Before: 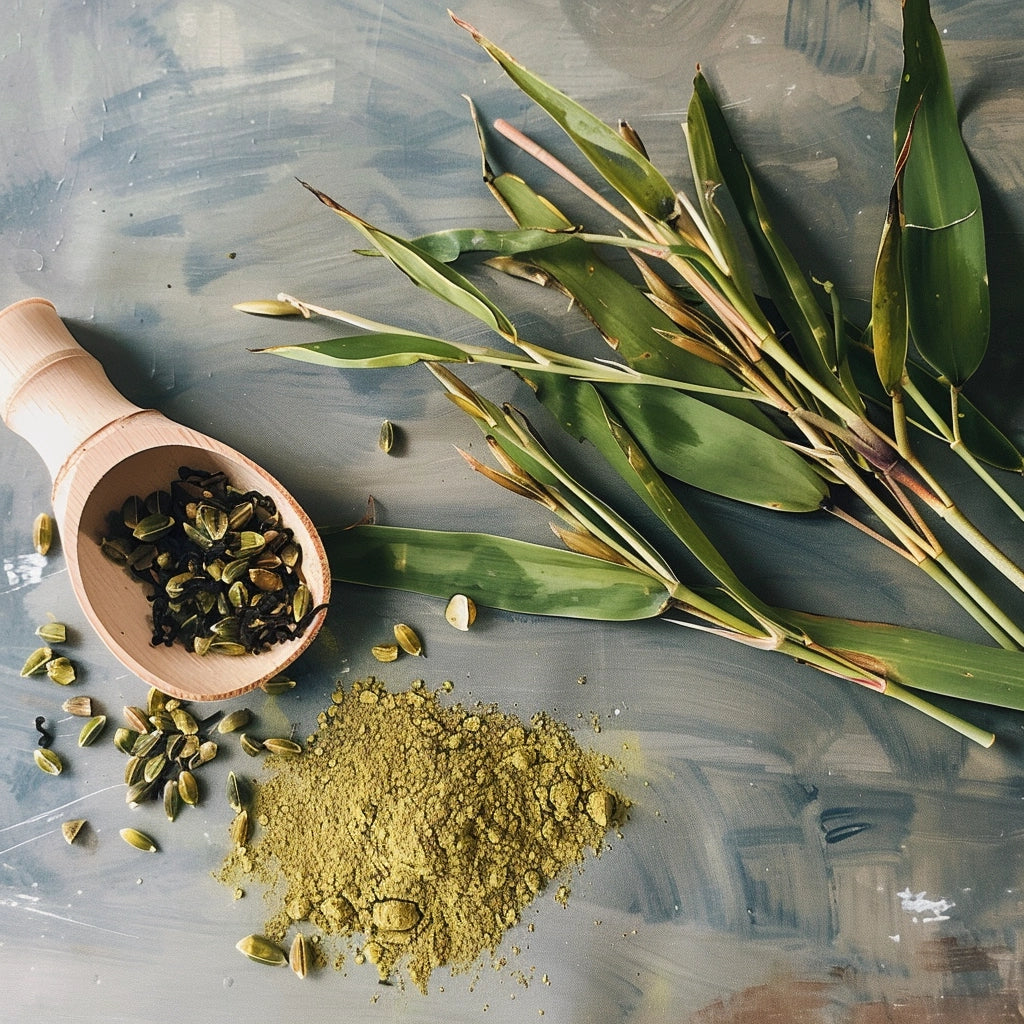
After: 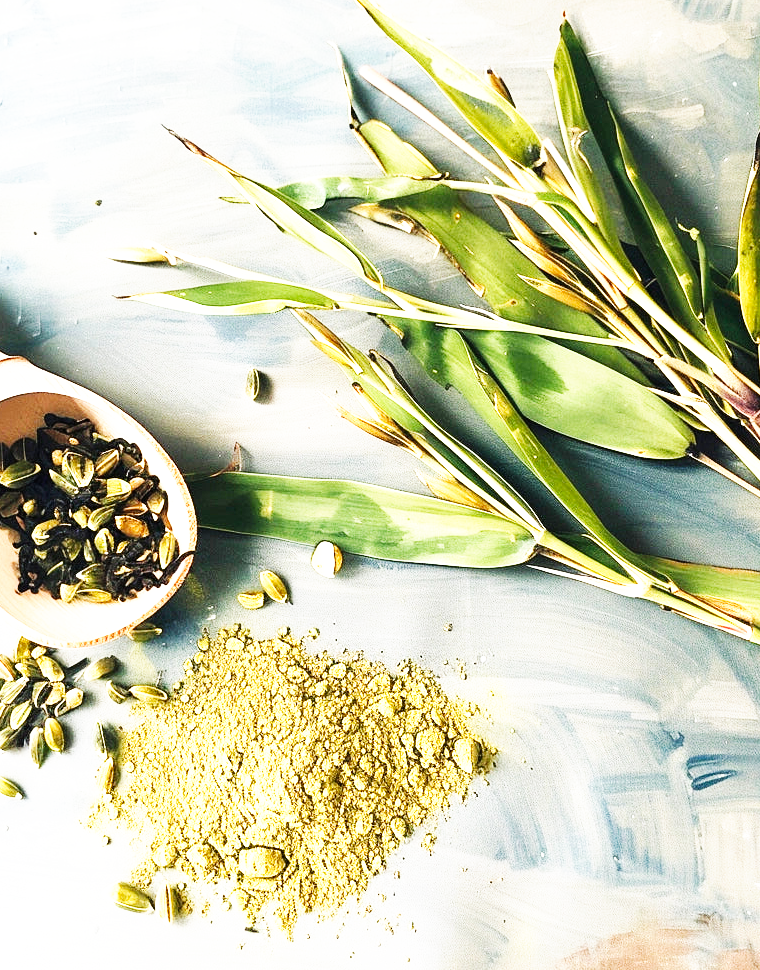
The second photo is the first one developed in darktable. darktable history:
exposure: exposure 0.943 EV, compensate highlight preservation false
base curve: curves: ch0 [(0, 0) (0.007, 0.004) (0.027, 0.03) (0.046, 0.07) (0.207, 0.54) (0.442, 0.872) (0.673, 0.972) (1, 1)], preserve colors none
crop and rotate: left 13.15%, top 5.251%, right 12.609%
